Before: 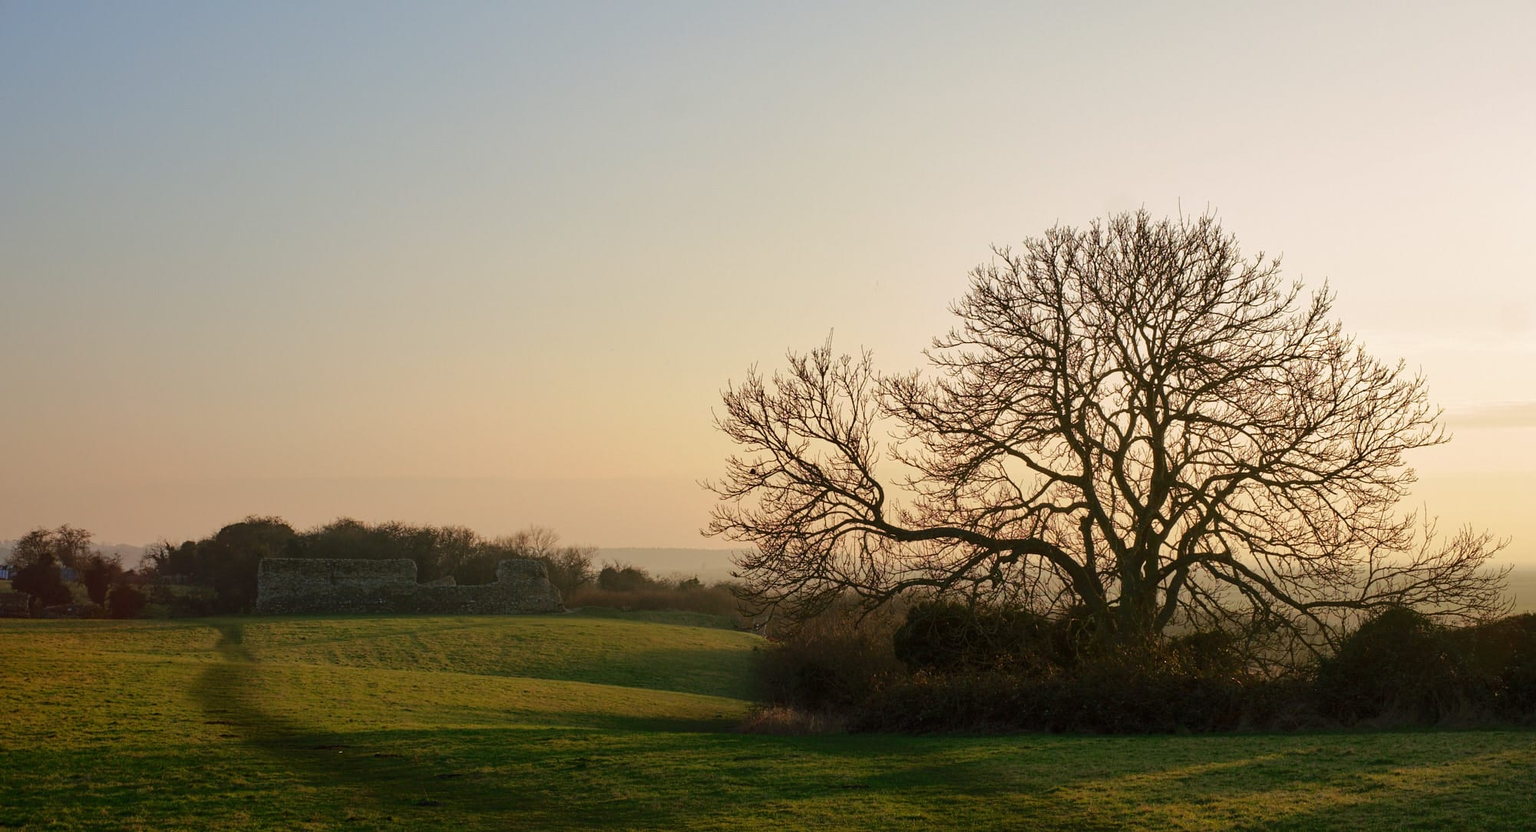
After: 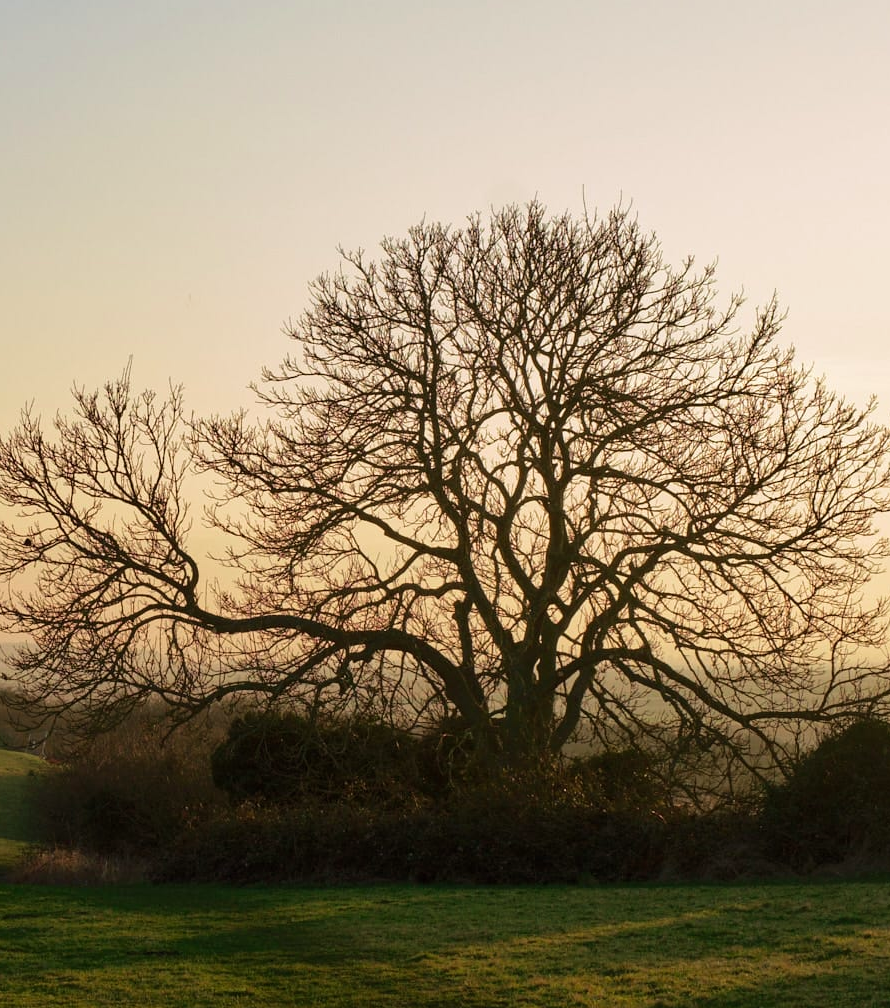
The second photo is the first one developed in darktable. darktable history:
crop: left 47.628%, top 6.643%, right 7.874%
velvia: strength 15%
